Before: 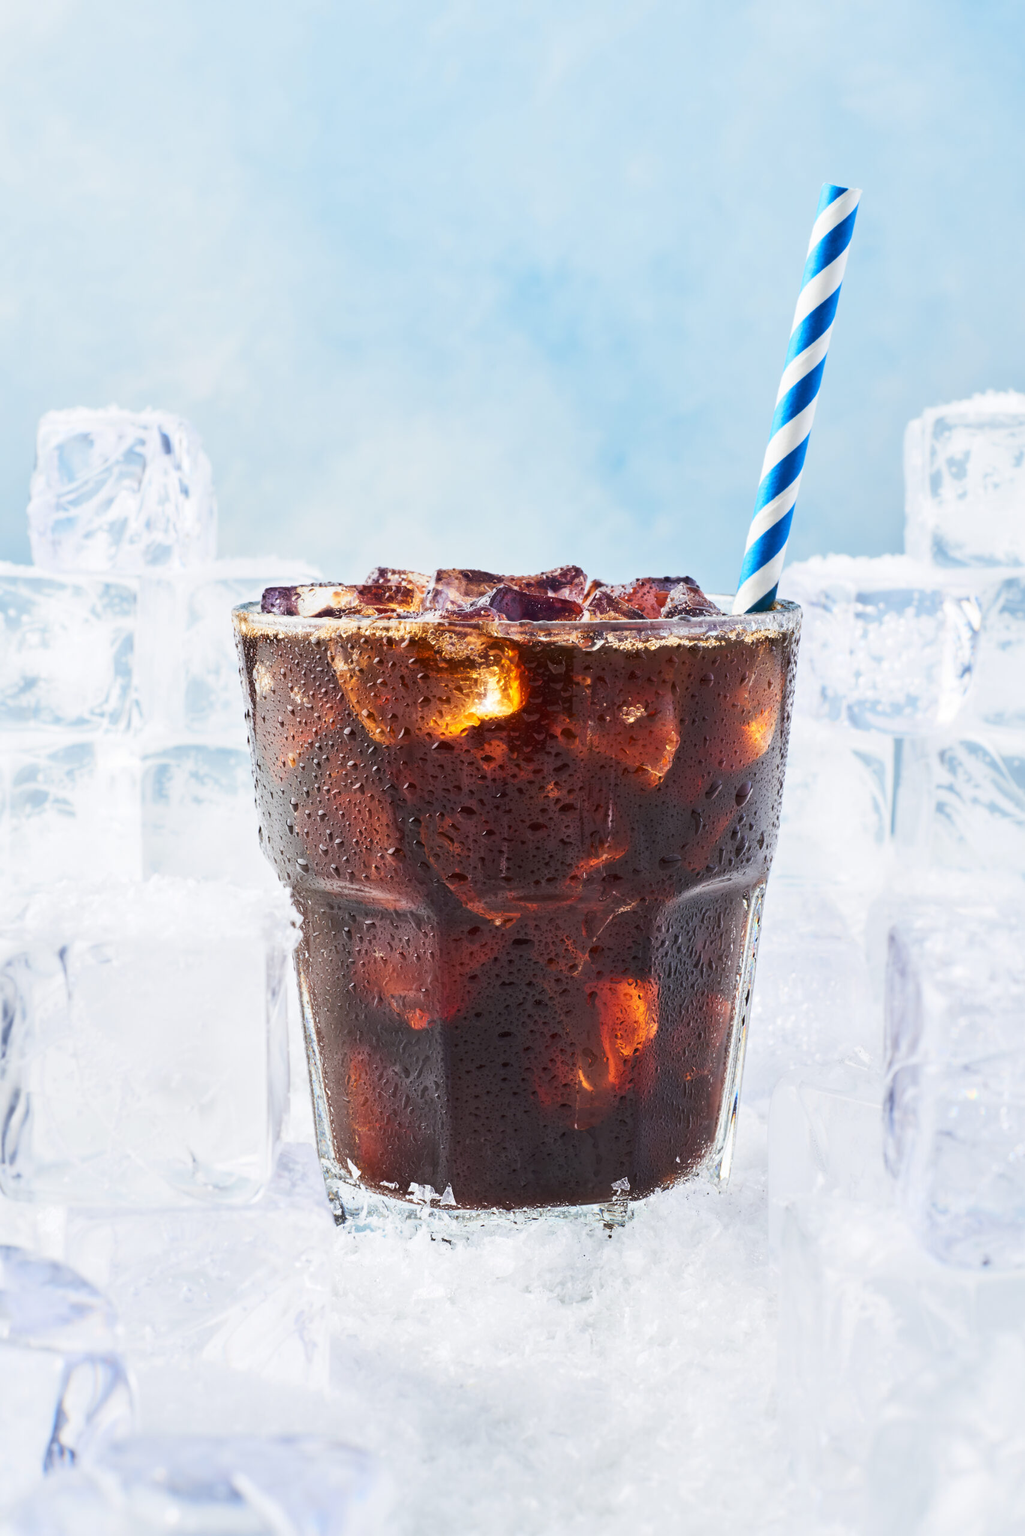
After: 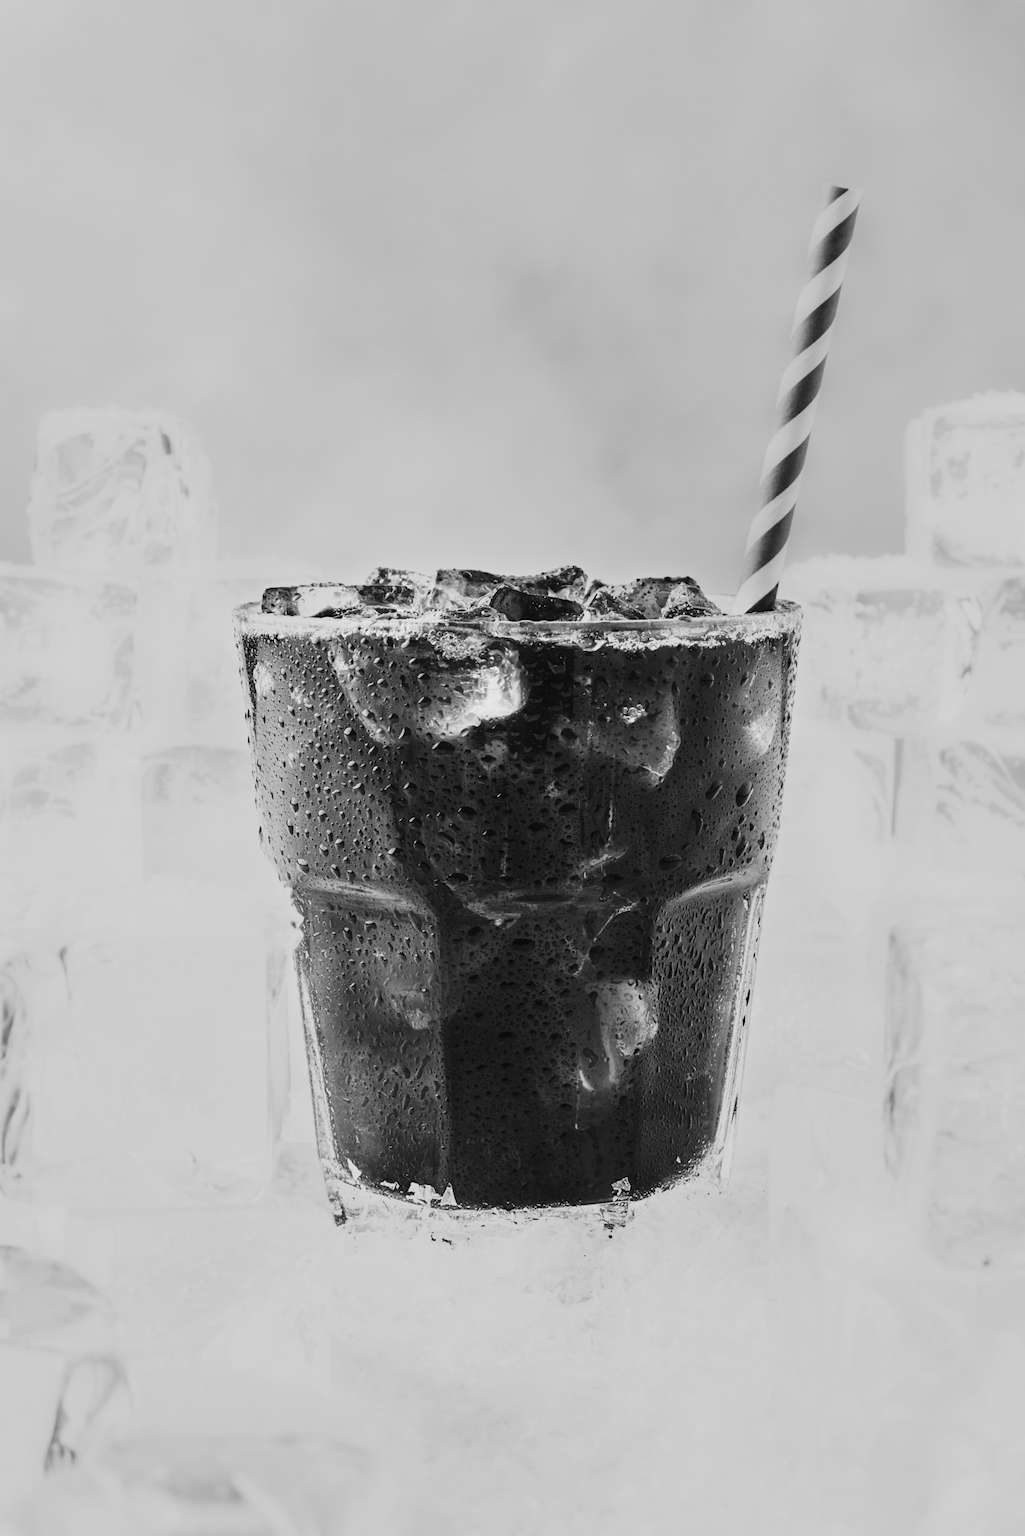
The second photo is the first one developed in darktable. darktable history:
monochrome: a 26.22, b 42.67, size 0.8
white balance: red 0.931, blue 1.11
tone curve: curves: ch0 [(0, 0.014) (0.17, 0.099) (0.398, 0.423) (0.728, 0.808) (0.877, 0.91) (0.99, 0.955)]; ch1 [(0, 0) (0.377, 0.325) (0.493, 0.491) (0.505, 0.504) (0.515, 0.515) (0.554, 0.575) (0.623, 0.643) (0.701, 0.718) (1, 1)]; ch2 [(0, 0) (0.423, 0.453) (0.481, 0.485) (0.501, 0.501) (0.531, 0.527) (0.586, 0.597) (0.663, 0.706) (0.717, 0.753) (1, 0.991)], color space Lab, independent channels
